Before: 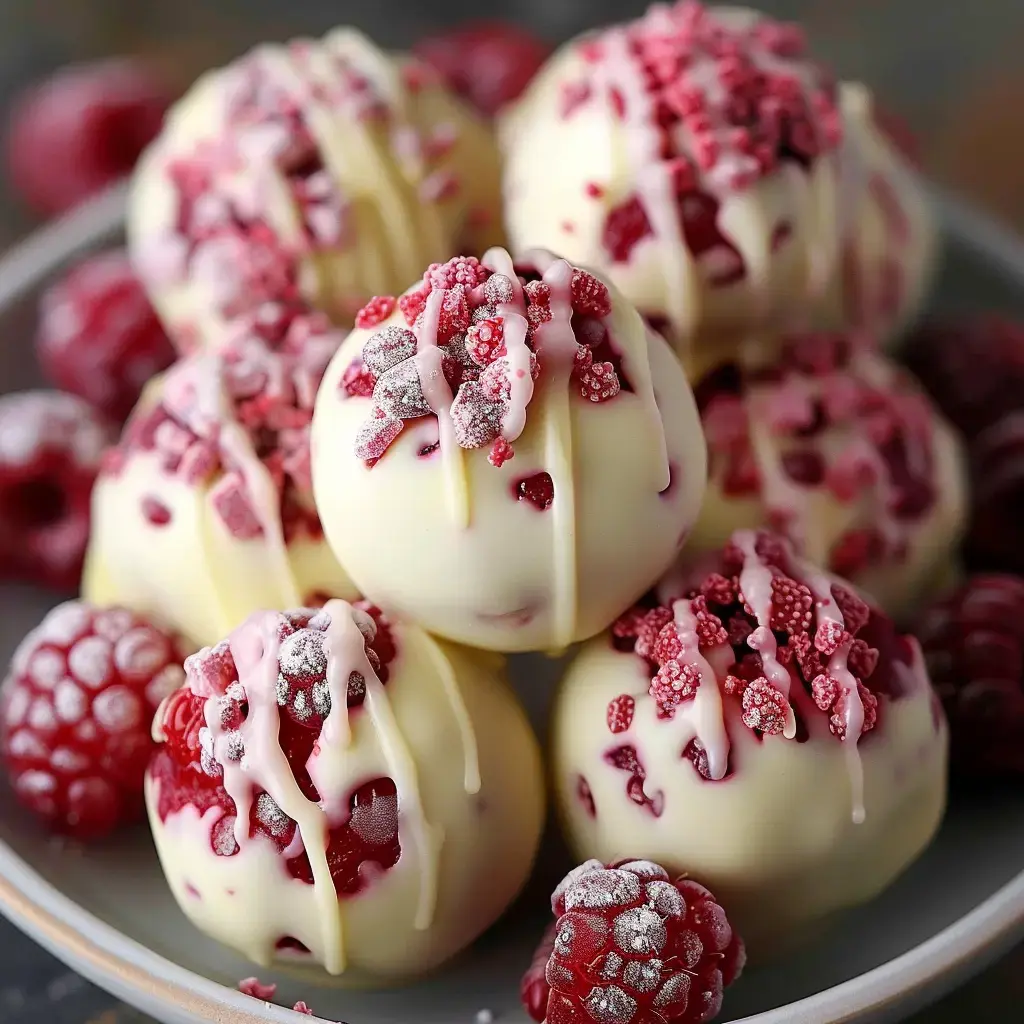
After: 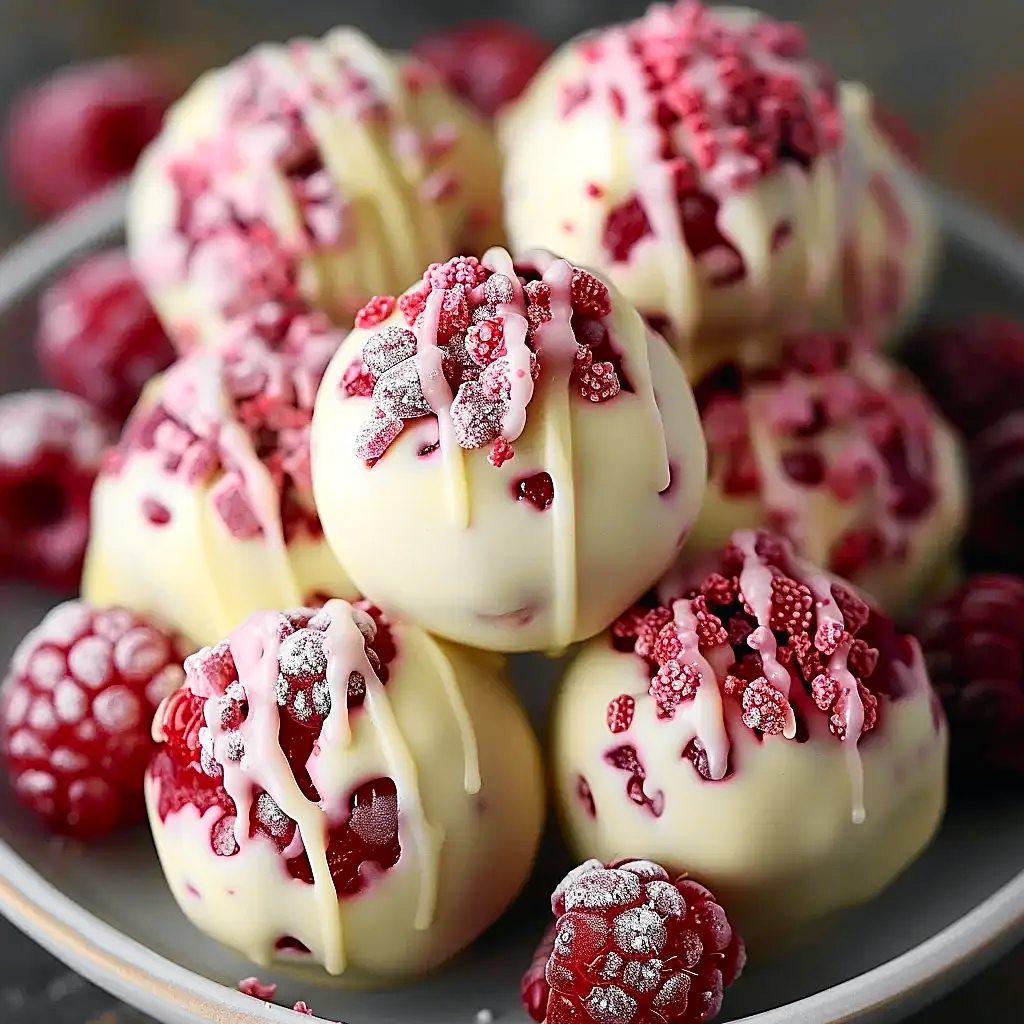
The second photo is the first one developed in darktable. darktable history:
sharpen: on, module defaults
tone curve: curves: ch0 [(0, 0.009) (0.037, 0.035) (0.131, 0.126) (0.275, 0.28) (0.476, 0.514) (0.617, 0.667) (0.704, 0.759) (0.813, 0.863) (0.911, 0.931) (0.997, 1)]; ch1 [(0, 0) (0.318, 0.271) (0.444, 0.438) (0.493, 0.496) (0.508, 0.5) (0.534, 0.535) (0.57, 0.582) (0.65, 0.664) (0.746, 0.764) (1, 1)]; ch2 [(0, 0) (0.246, 0.24) (0.36, 0.381) (0.415, 0.434) (0.476, 0.492) (0.502, 0.499) (0.522, 0.518) (0.533, 0.534) (0.586, 0.598) (0.634, 0.643) (0.706, 0.717) (0.853, 0.83) (1, 0.951)], color space Lab, independent channels, preserve colors none
